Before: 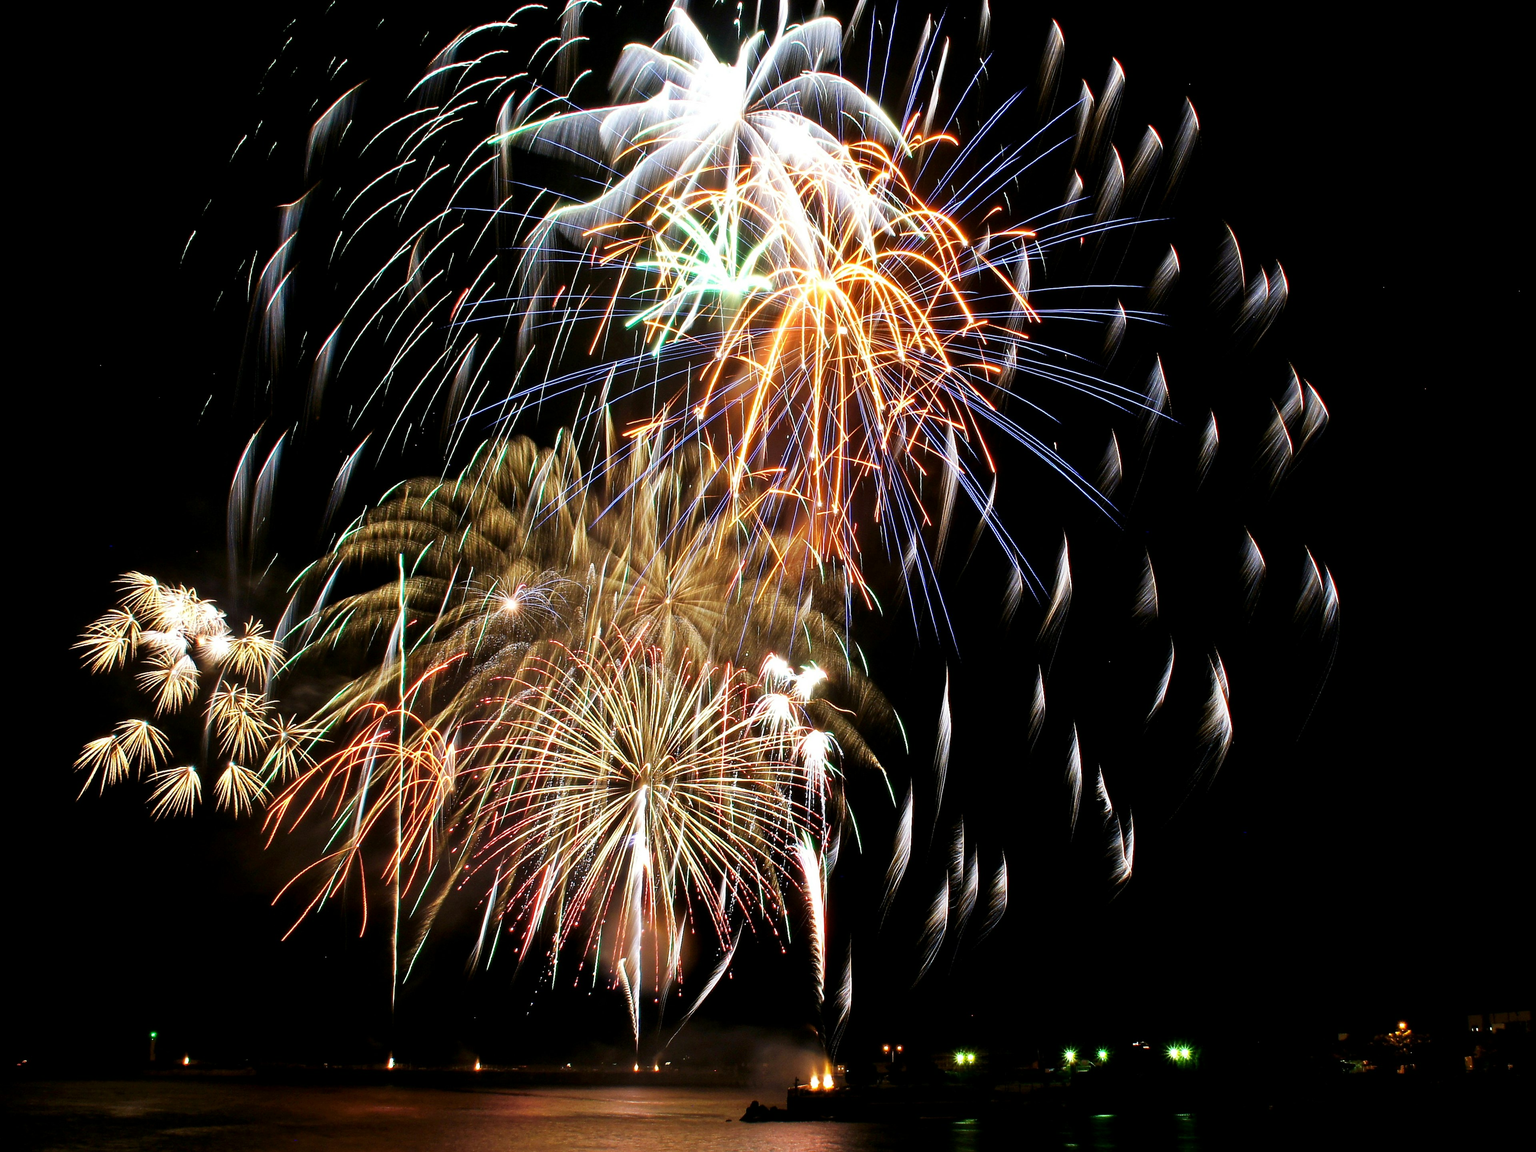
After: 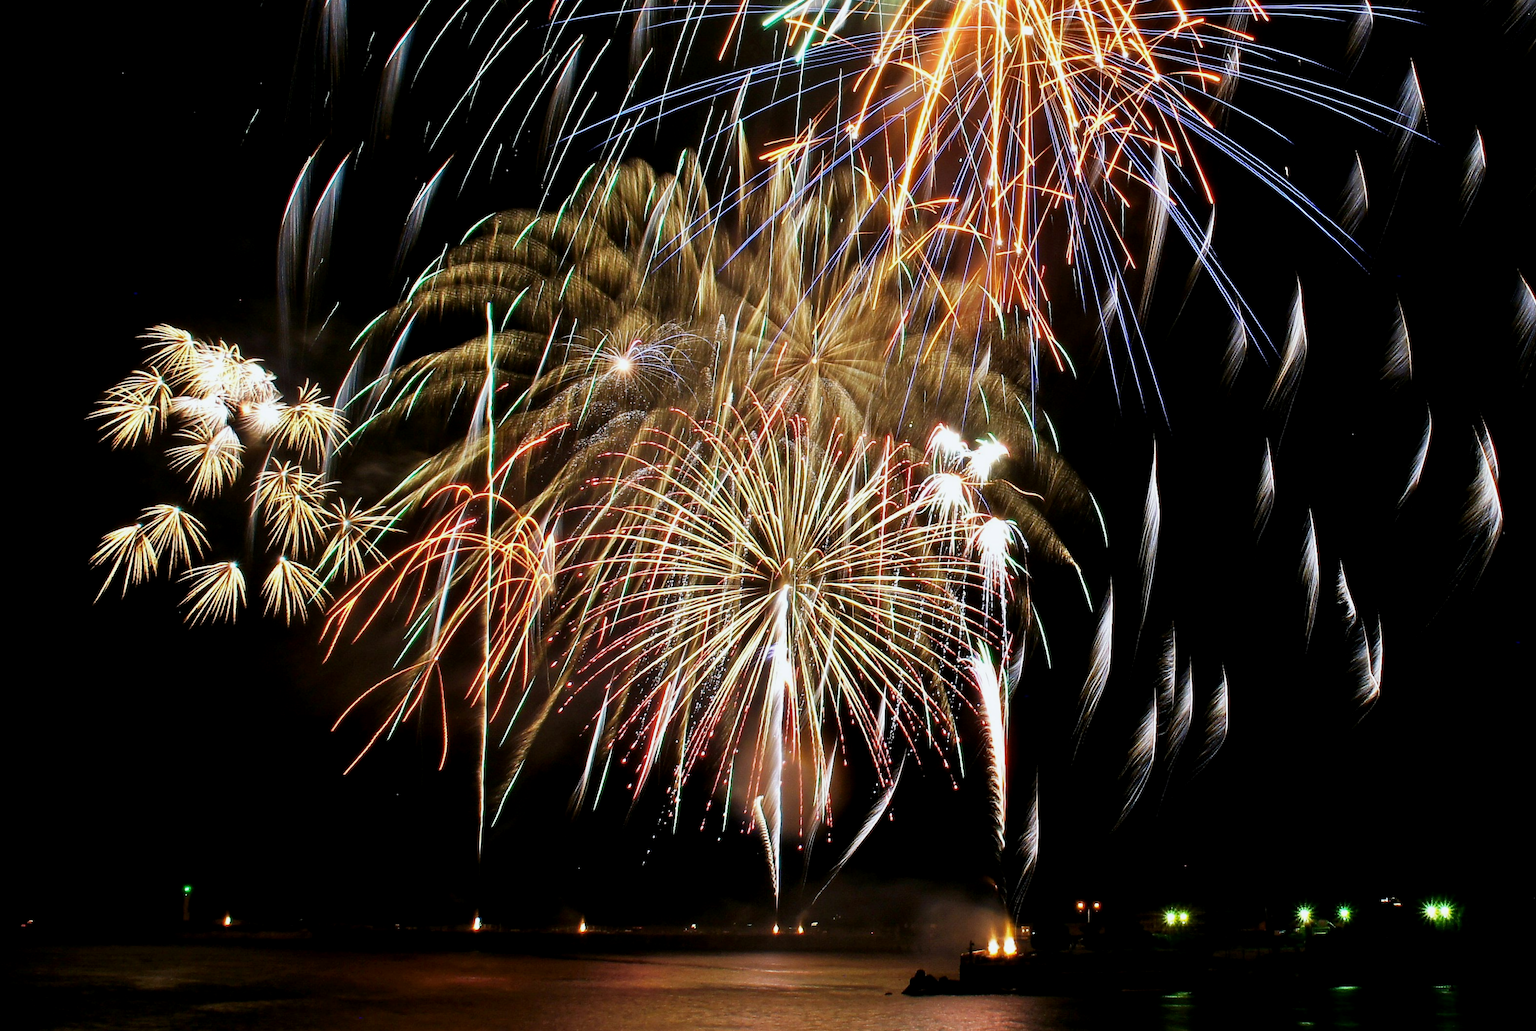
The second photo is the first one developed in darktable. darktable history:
crop: top 26.531%, right 17.959%
white balance: red 0.982, blue 1.018
exposure: black level correction 0.001, exposure -0.125 EV, compensate exposure bias true, compensate highlight preservation false
